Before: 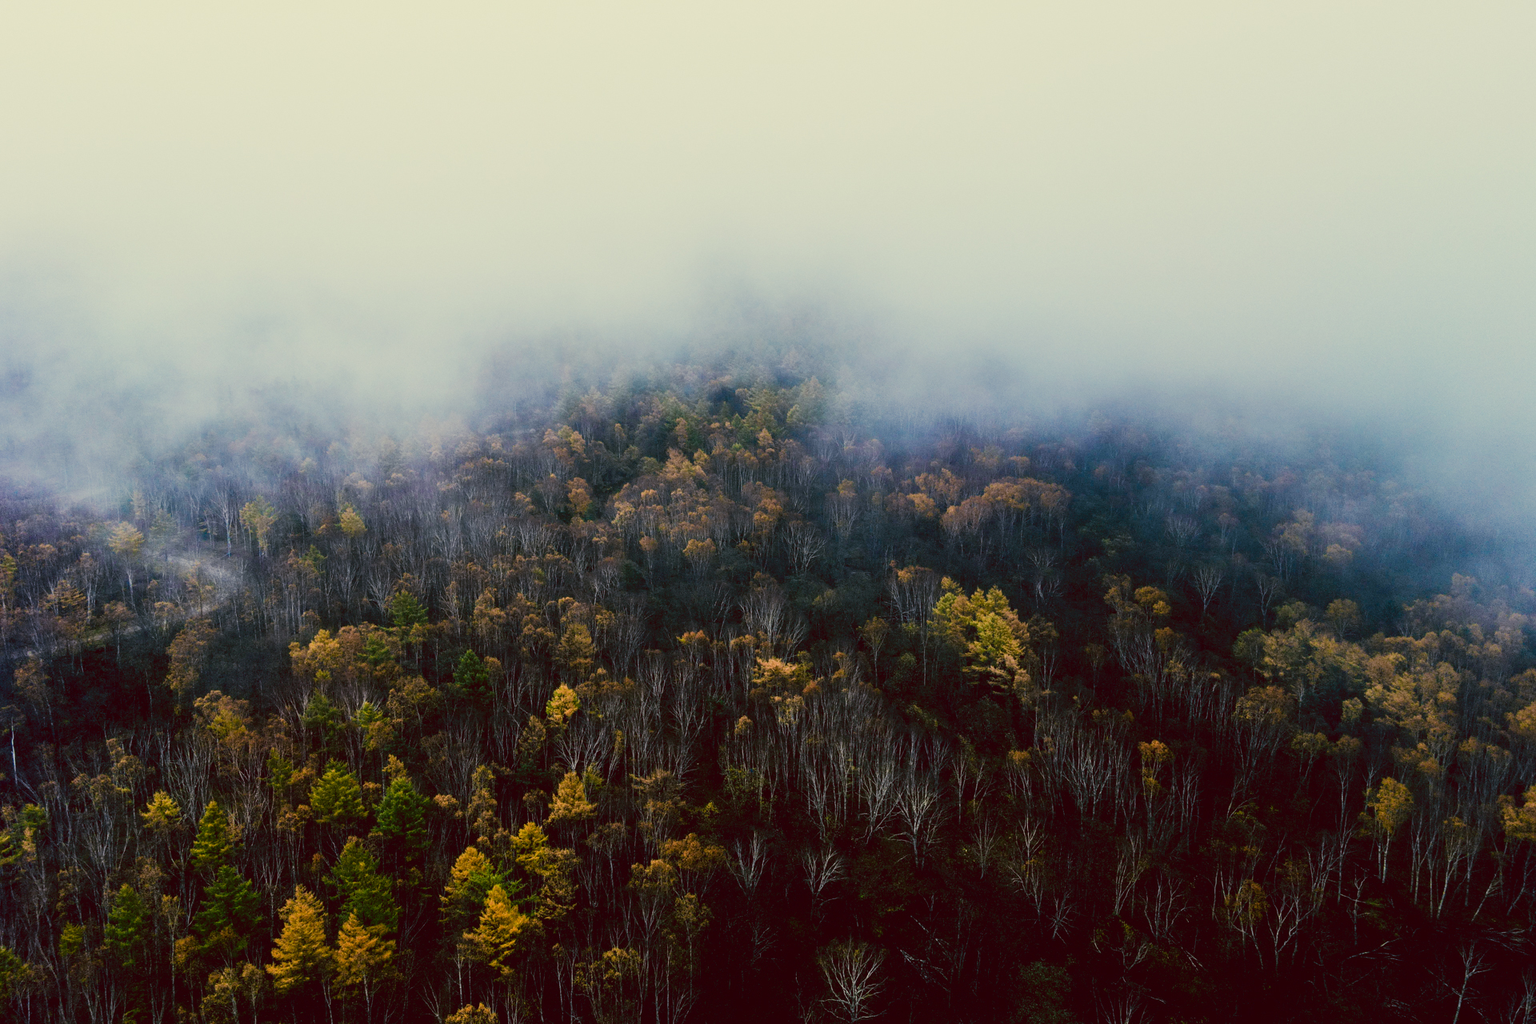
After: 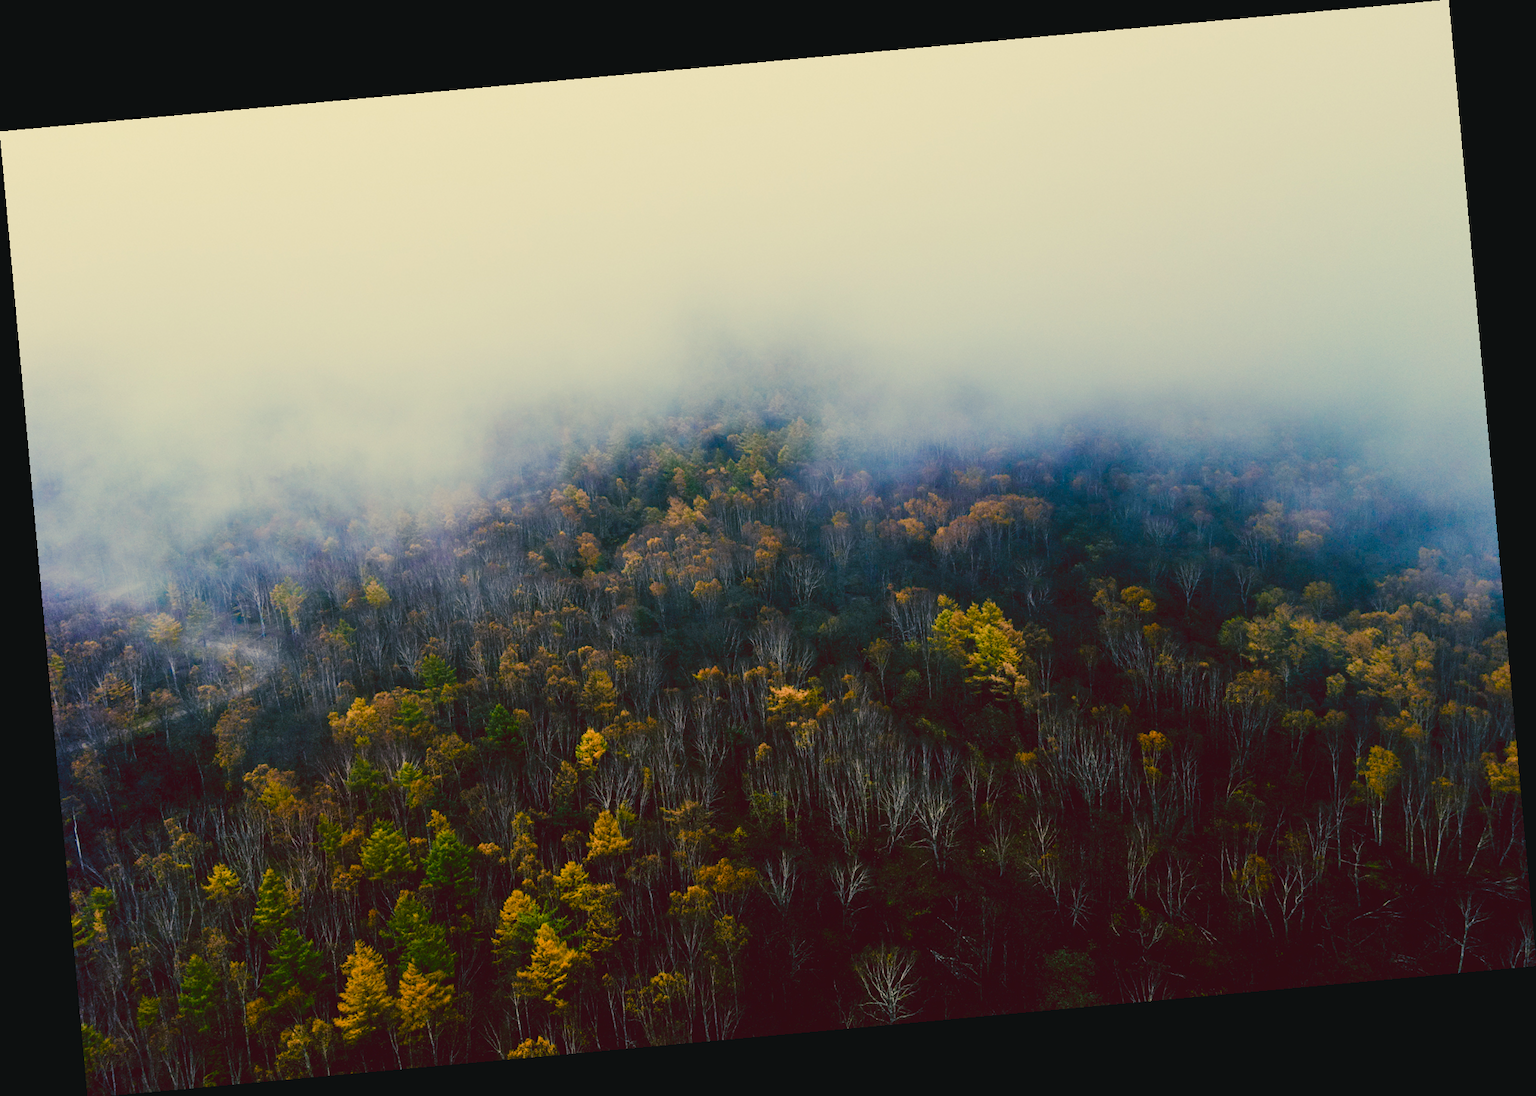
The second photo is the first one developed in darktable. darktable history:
rotate and perspective: rotation -5.2°, automatic cropping off
color balance rgb: shadows lift › chroma 2%, shadows lift › hue 219.6°, power › hue 313.2°, highlights gain › chroma 3%, highlights gain › hue 75.6°, global offset › luminance 0.5%, perceptual saturation grading › global saturation 15.33%, perceptual saturation grading › highlights -19.33%, perceptual saturation grading › shadows 20%, global vibrance 20%
